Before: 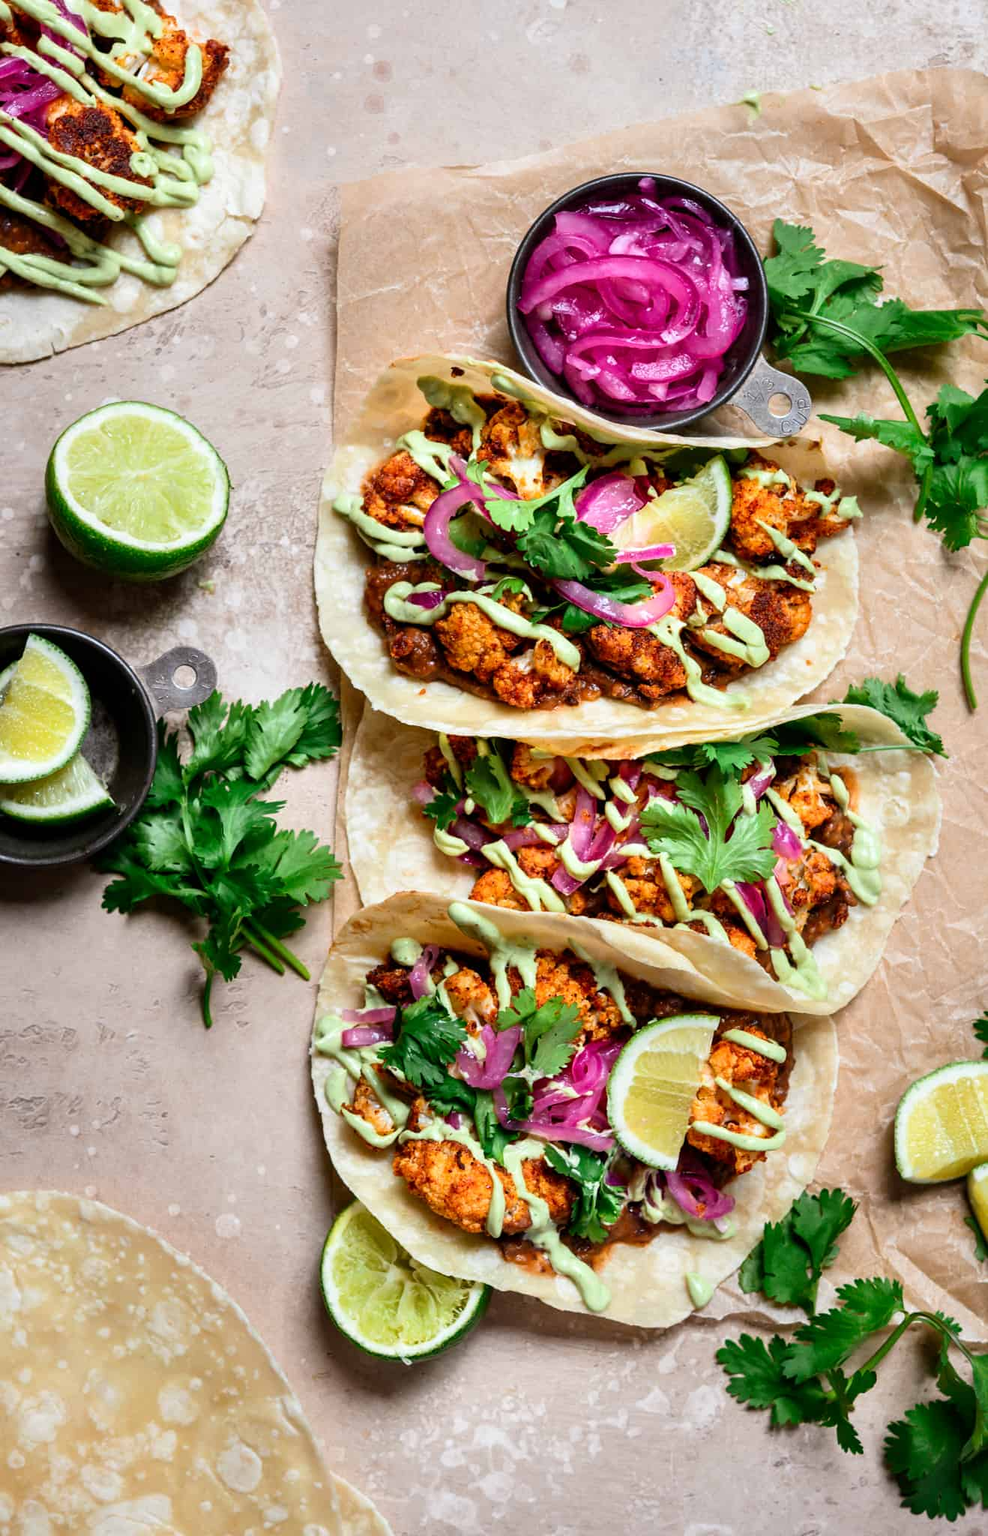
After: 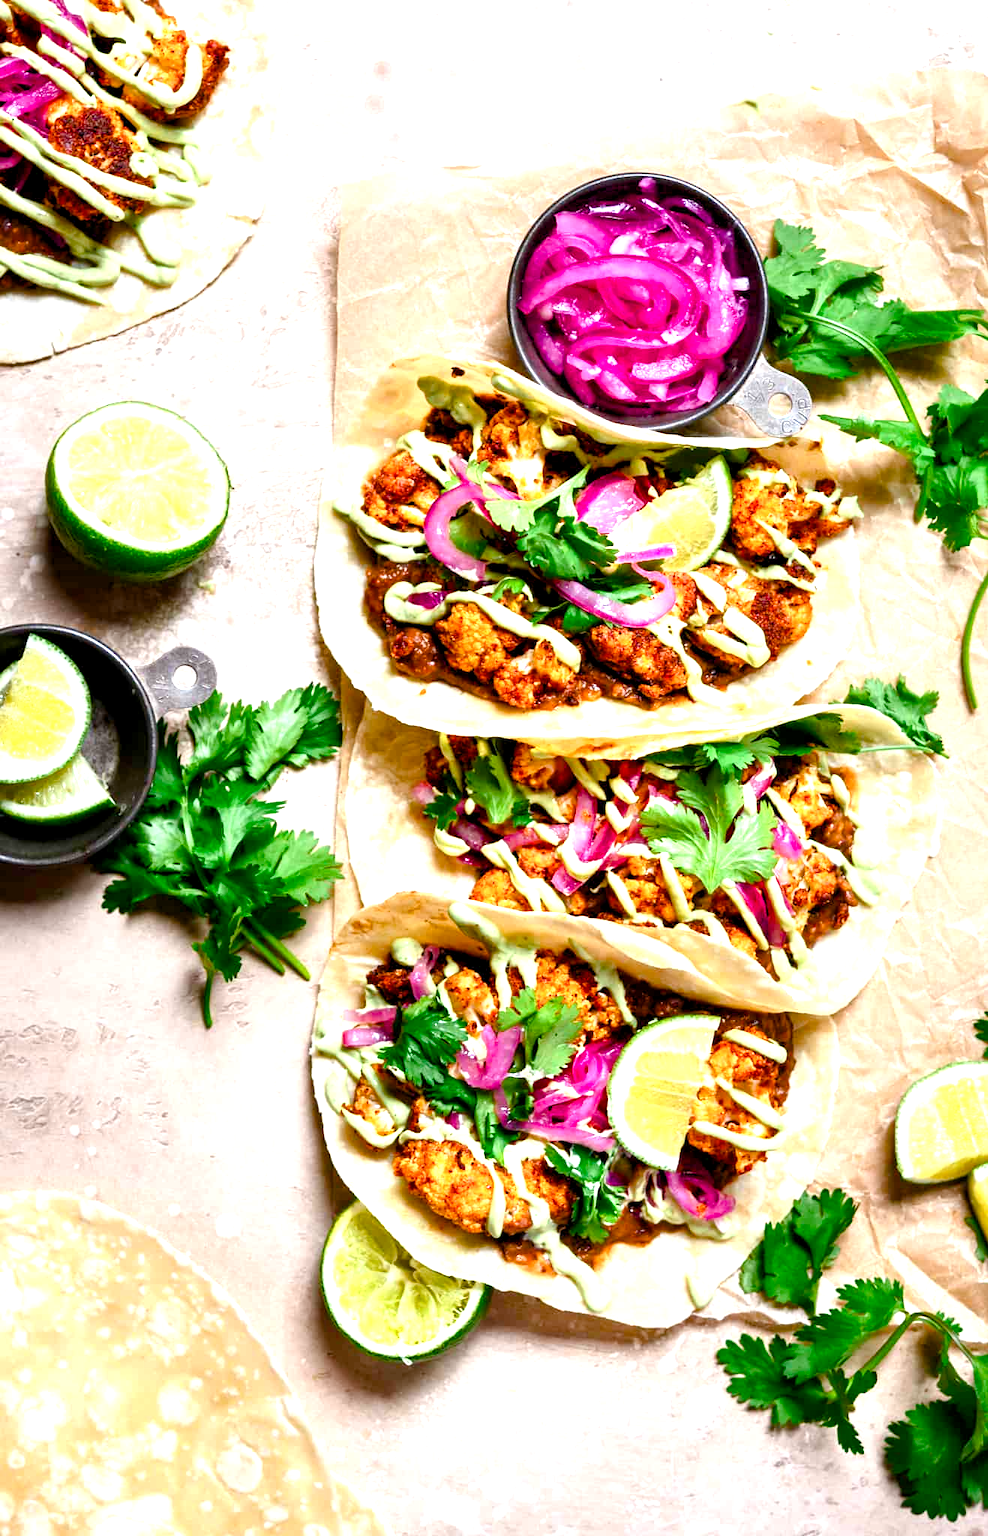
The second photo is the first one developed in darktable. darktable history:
color balance rgb: shadows lift › hue 87.06°, power › hue 60.11°, global offset › luminance -0.285%, global offset › hue 262.09°, perceptual saturation grading › global saturation 27.291%, perceptual saturation grading › highlights -28.173%, perceptual saturation grading › mid-tones 15.636%, perceptual saturation grading › shadows 32.851%
exposure: black level correction 0, exposure 1 EV, compensate highlight preservation false
